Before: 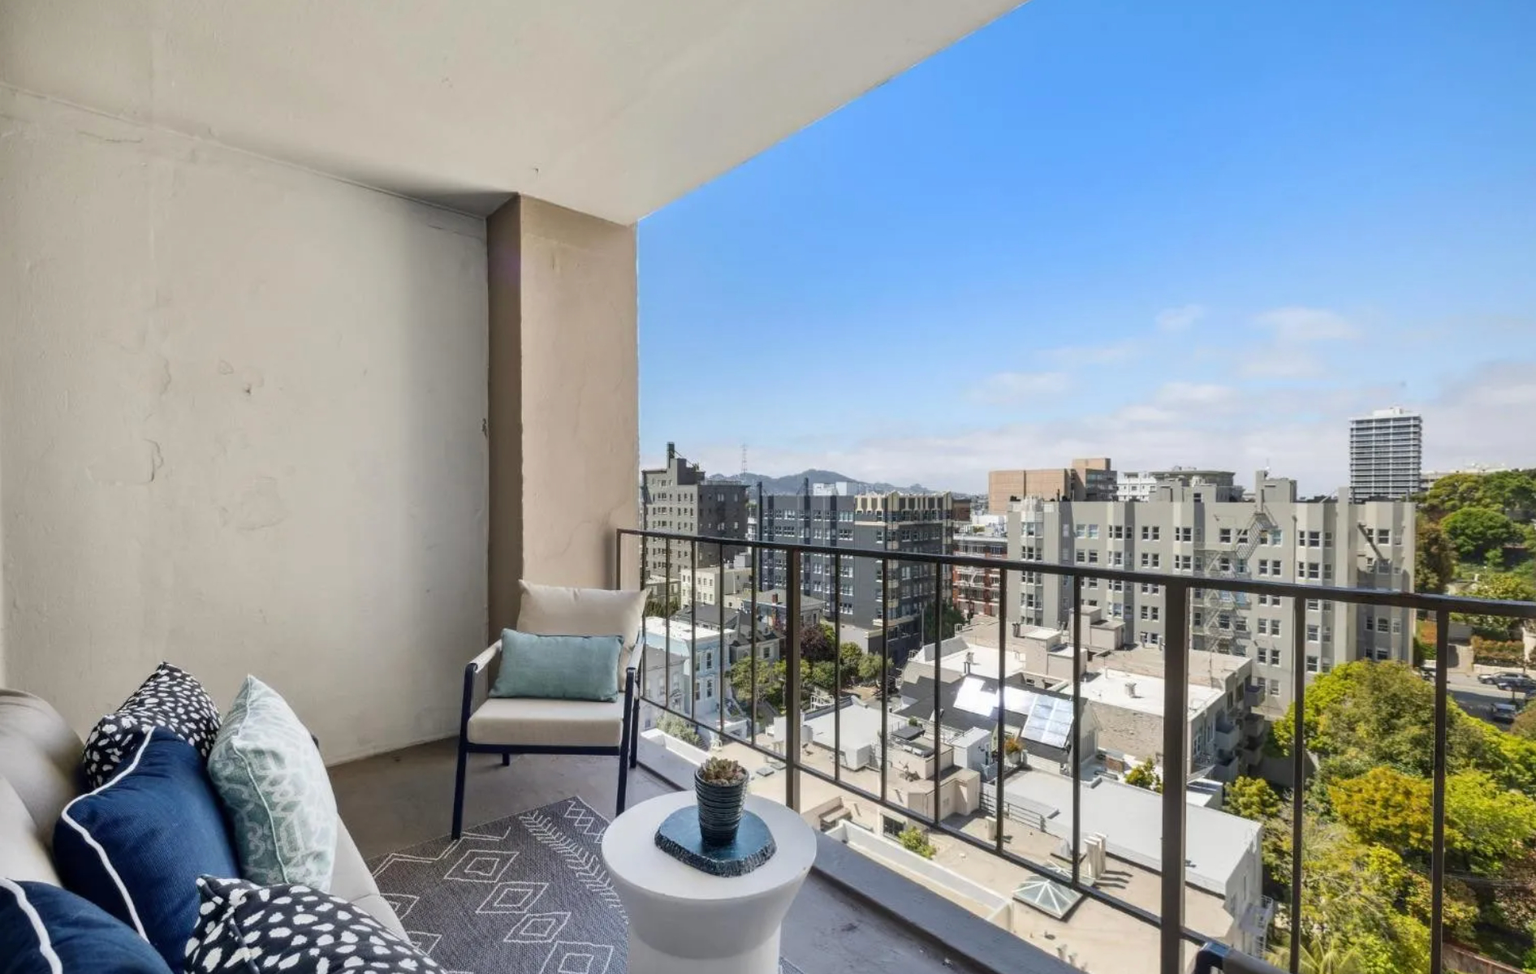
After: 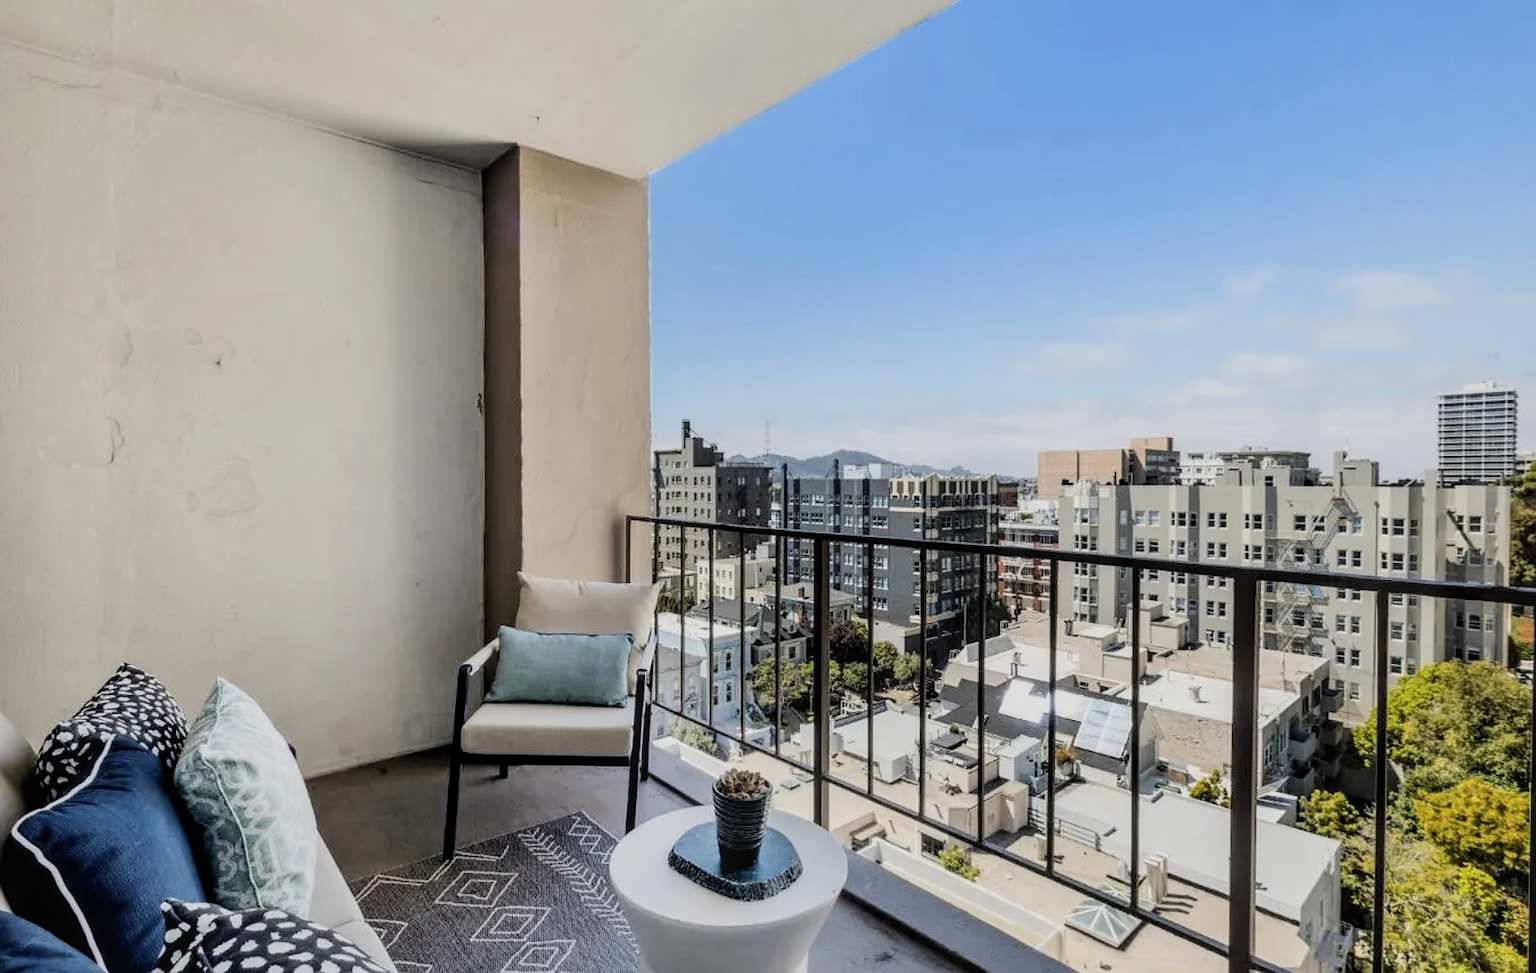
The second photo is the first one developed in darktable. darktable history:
sharpen: radius 1.002, threshold 0.929
local contrast: detail 116%
crop: left 3.335%, top 6.52%, right 6.326%, bottom 3.195%
filmic rgb: black relative exposure -5.05 EV, white relative exposure 3.96 EV, hardness 2.9, contrast 1.3
